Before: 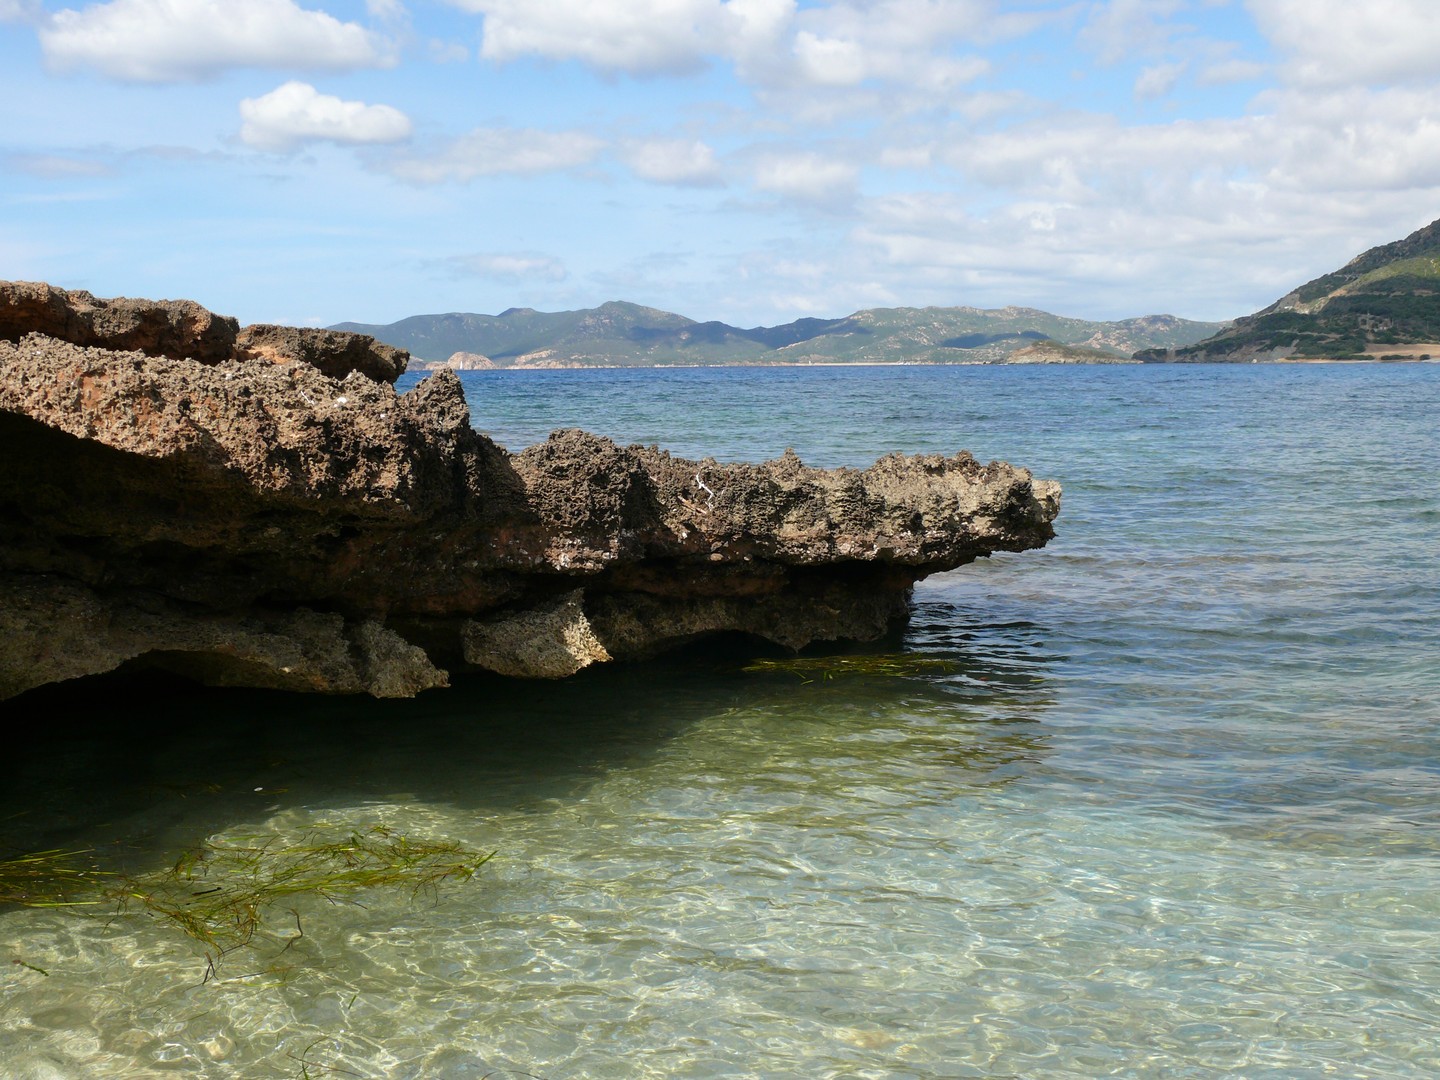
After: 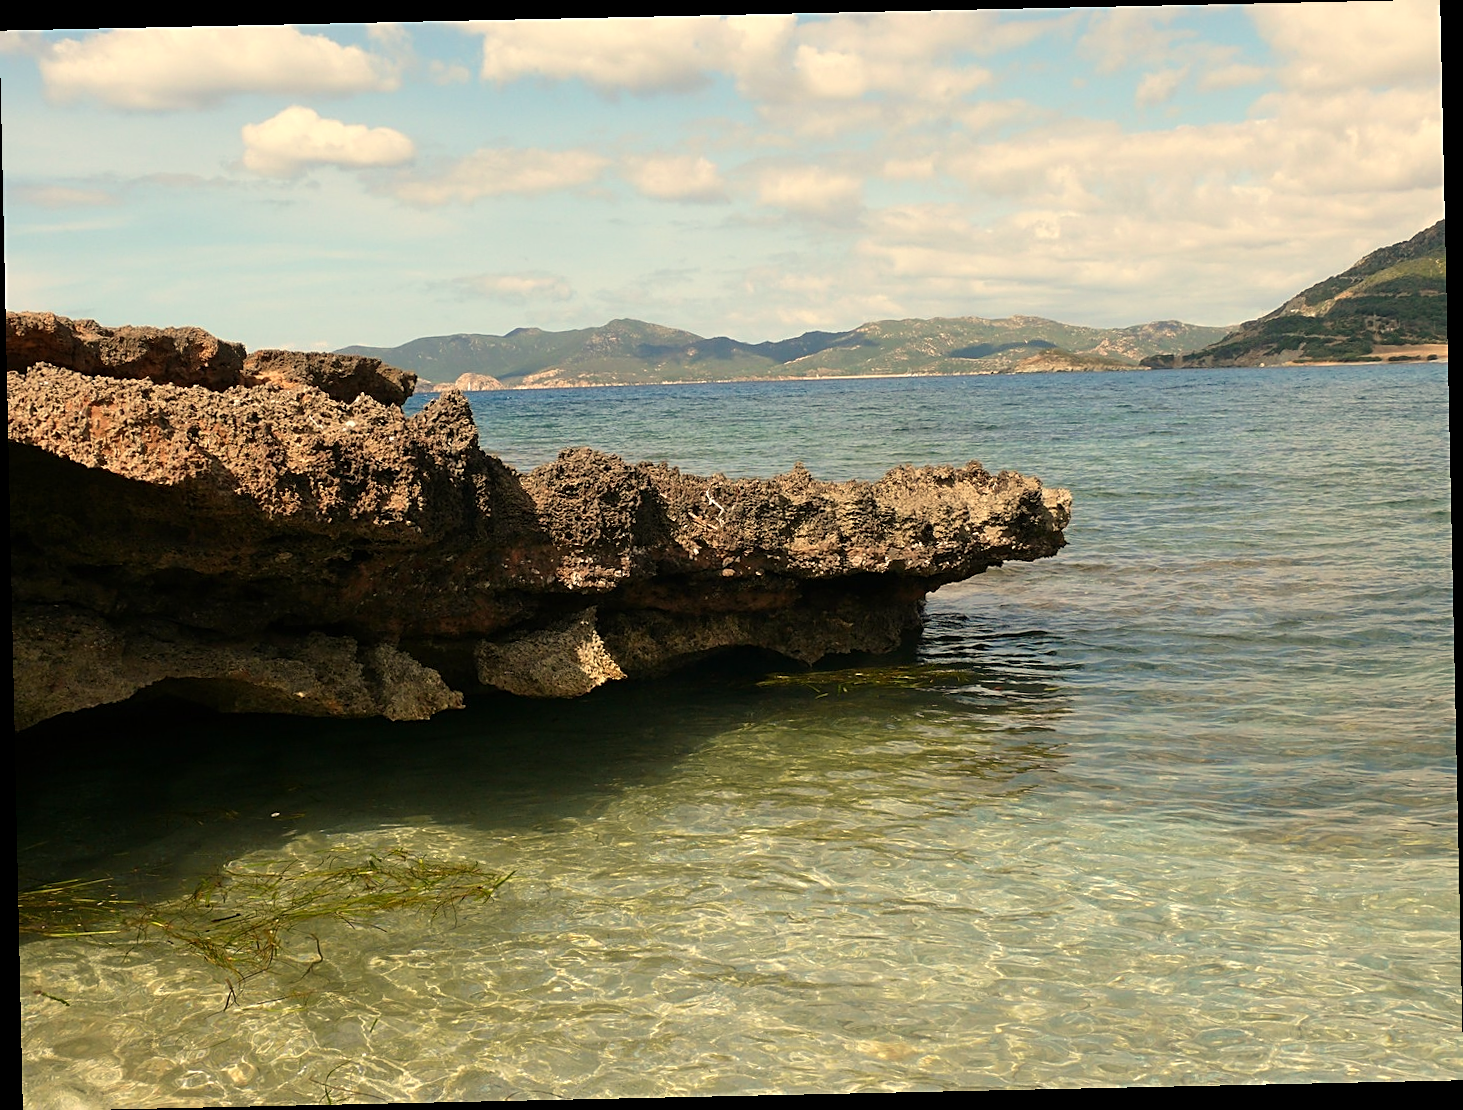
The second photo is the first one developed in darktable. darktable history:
rotate and perspective: rotation -1.24°, automatic cropping off
white balance: red 1.123, blue 0.83
sharpen: on, module defaults
